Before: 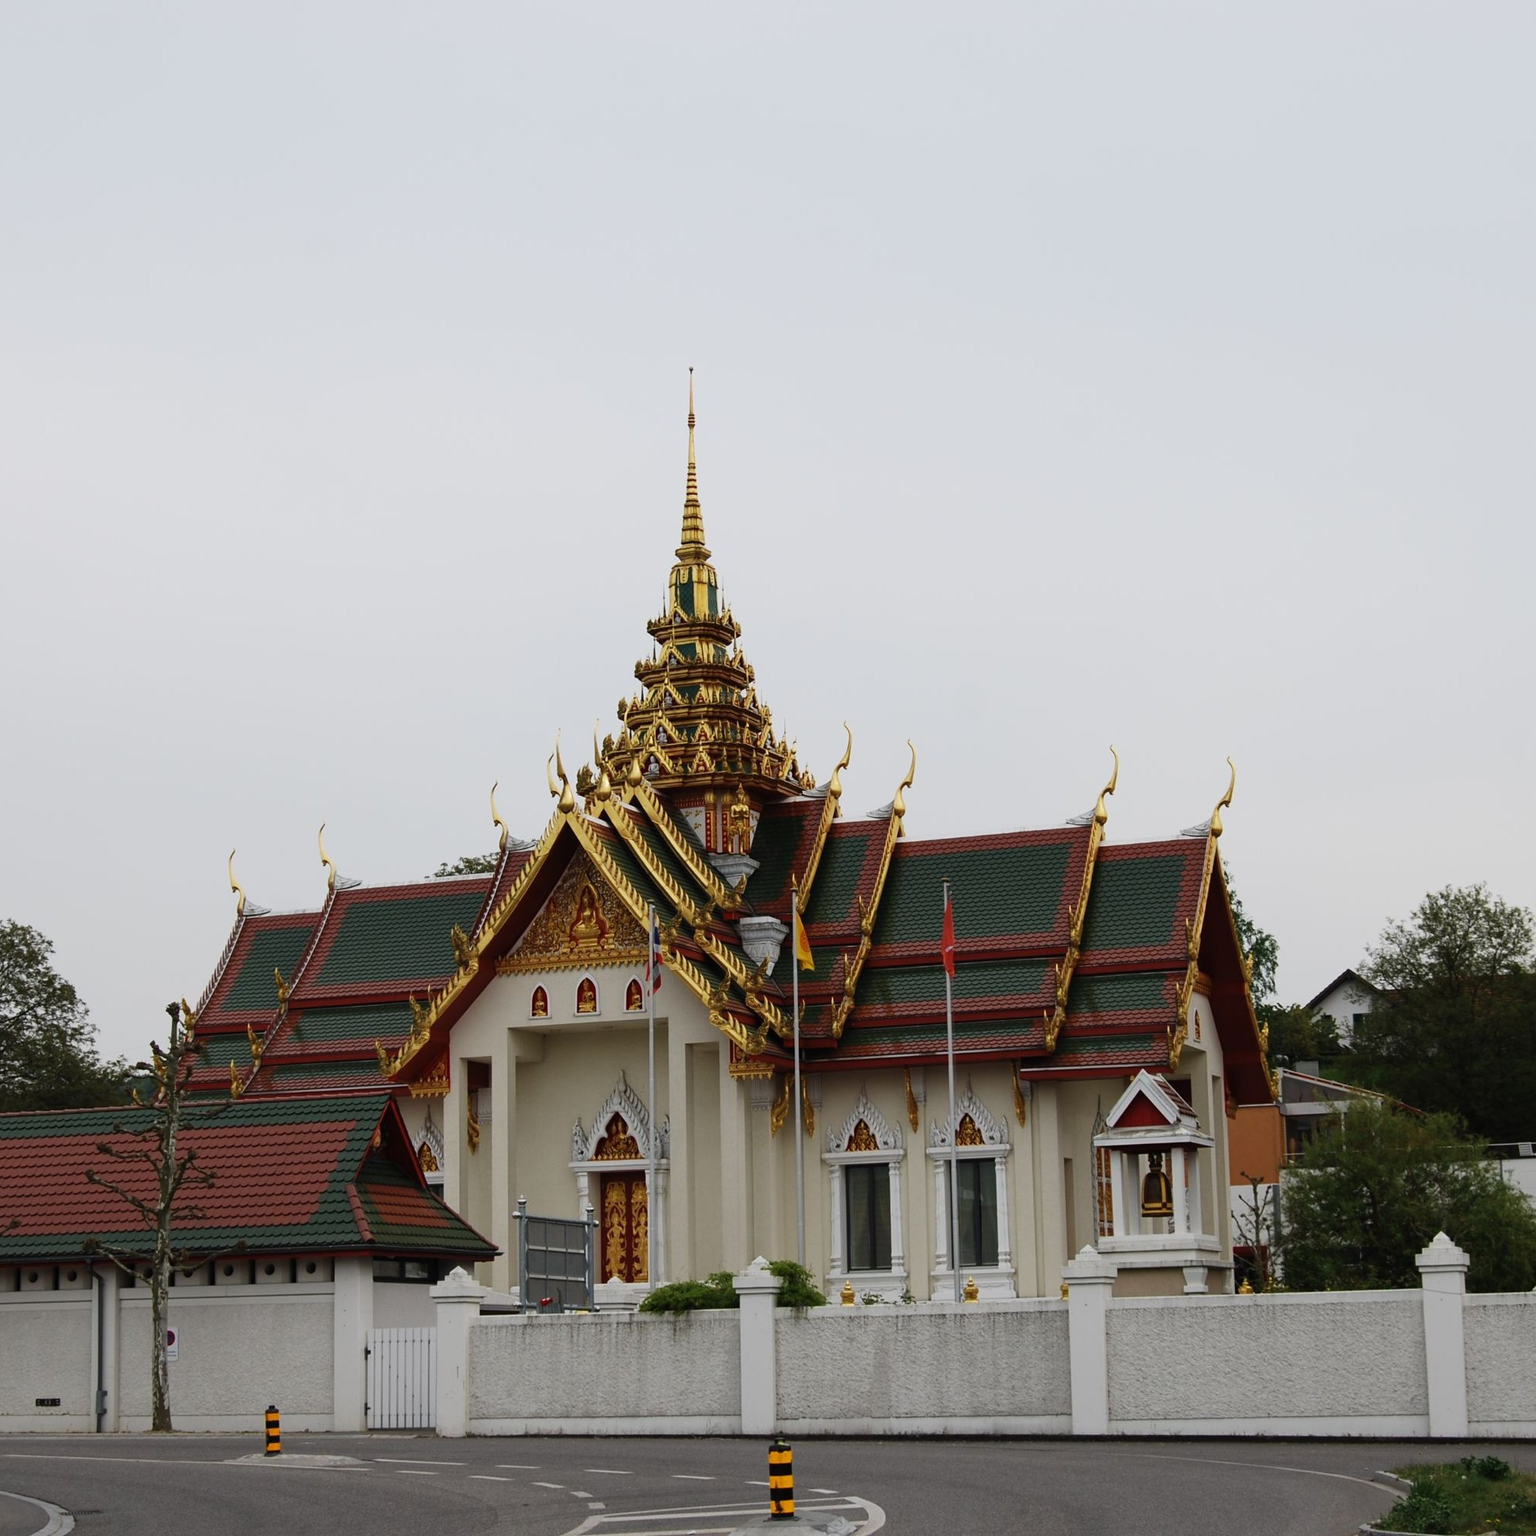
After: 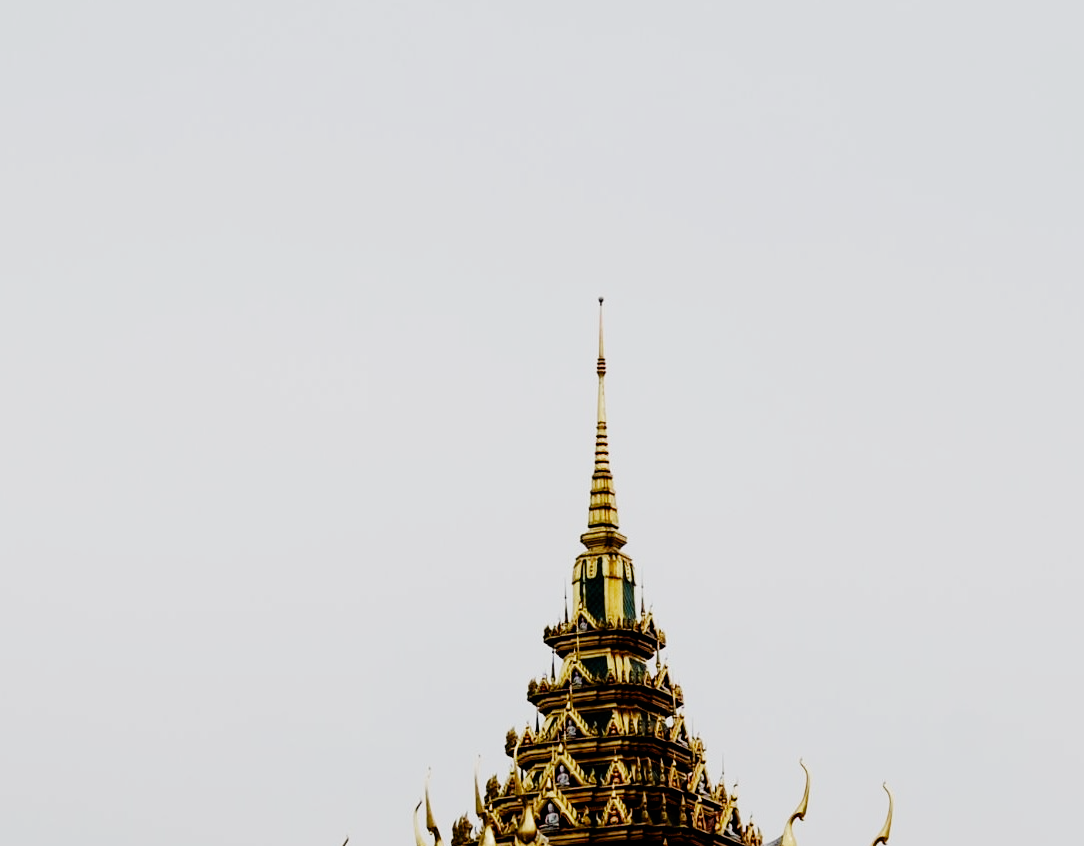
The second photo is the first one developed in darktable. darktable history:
filmic rgb: black relative exposure -5.1 EV, white relative exposure 3.98 EV, hardness 2.88, contrast 1.484, add noise in highlights 0, preserve chrominance no, color science v3 (2019), use custom middle-gray values true, contrast in highlights soft
crop: left 14.99%, top 9.089%, right 30.657%, bottom 48.584%
